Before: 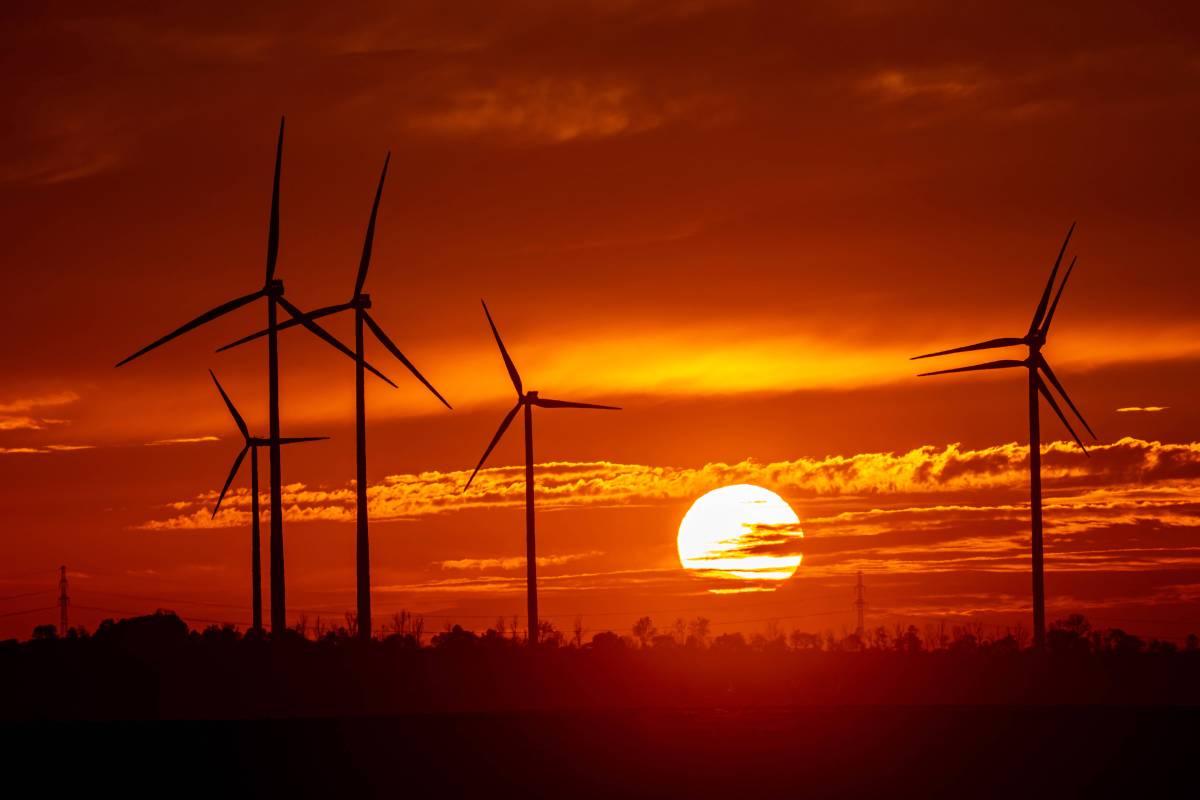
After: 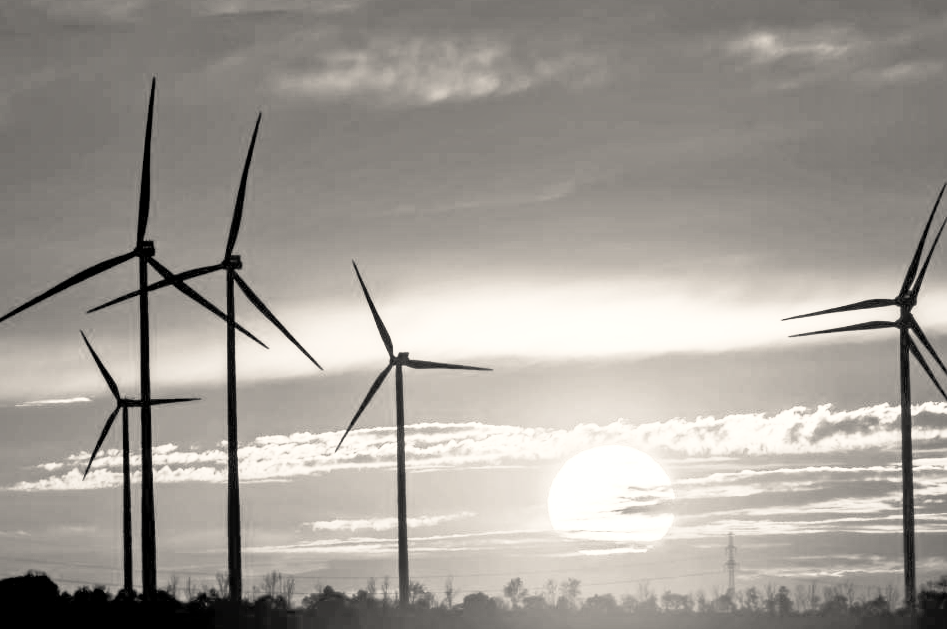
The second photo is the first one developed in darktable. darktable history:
color balance rgb: highlights gain › chroma 2.054%, highlights gain › hue 71.67°, global offset › luminance -0.976%, linear chroma grading › global chroma 15.154%, perceptual saturation grading › global saturation 20%, perceptual saturation grading › highlights -25.761%, perceptual saturation grading › shadows 49.223%
color correction: highlights a* 0.63, highlights b* 2.88, saturation 1.07
haze removal: adaptive false
exposure: black level correction 0, exposure 1.2 EV, compensate highlight preservation false
tone equalizer: -7 EV 0.147 EV, -6 EV 0.586 EV, -5 EV 1.15 EV, -4 EV 1.33 EV, -3 EV 1.18 EV, -2 EV 0.6 EV, -1 EV 0.158 EV
color calibration: output gray [0.22, 0.42, 0.37, 0], illuminant as shot in camera, x 0.358, y 0.373, temperature 4628.91 K, gamut compression 1.66
base curve: curves: ch0 [(0, 0) (0.012, 0.01) (0.073, 0.168) (0.31, 0.711) (0.645, 0.957) (1, 1)], preserve colors none
crop and rotate: left 10.753%, top 5.073%, right 10.327%, bottom 16.301%
